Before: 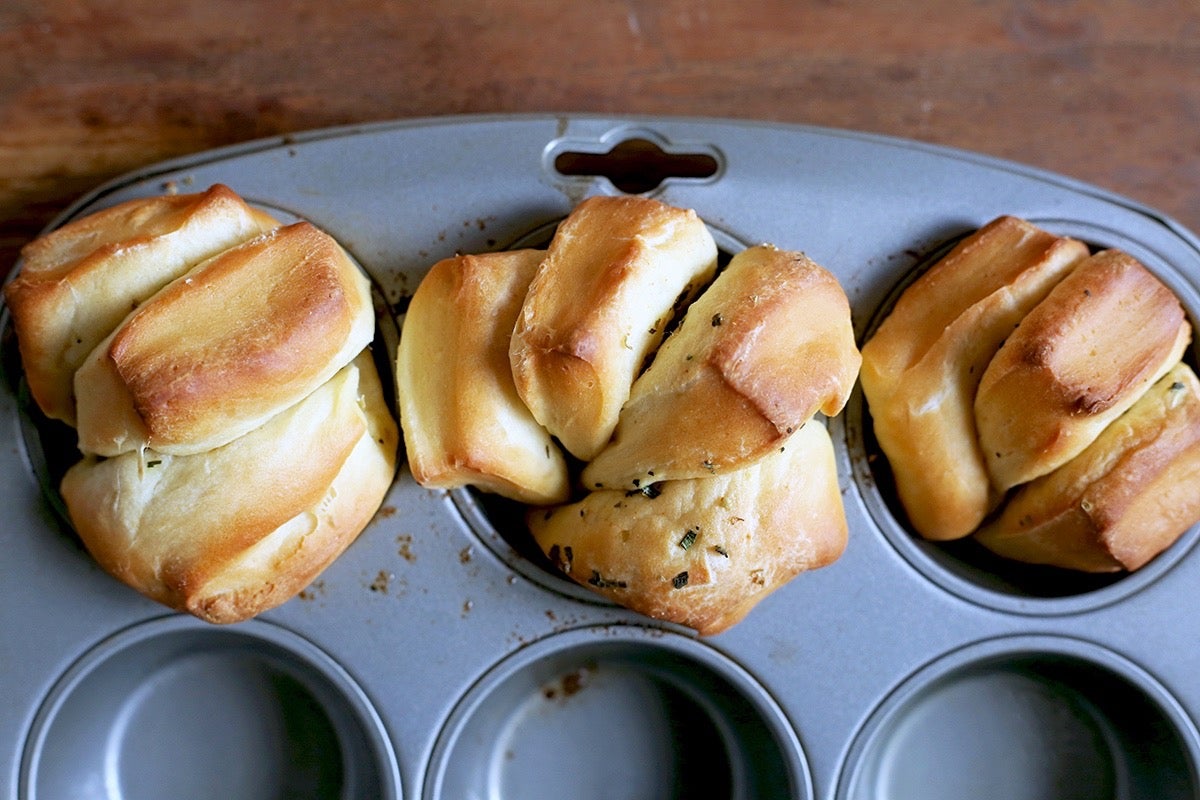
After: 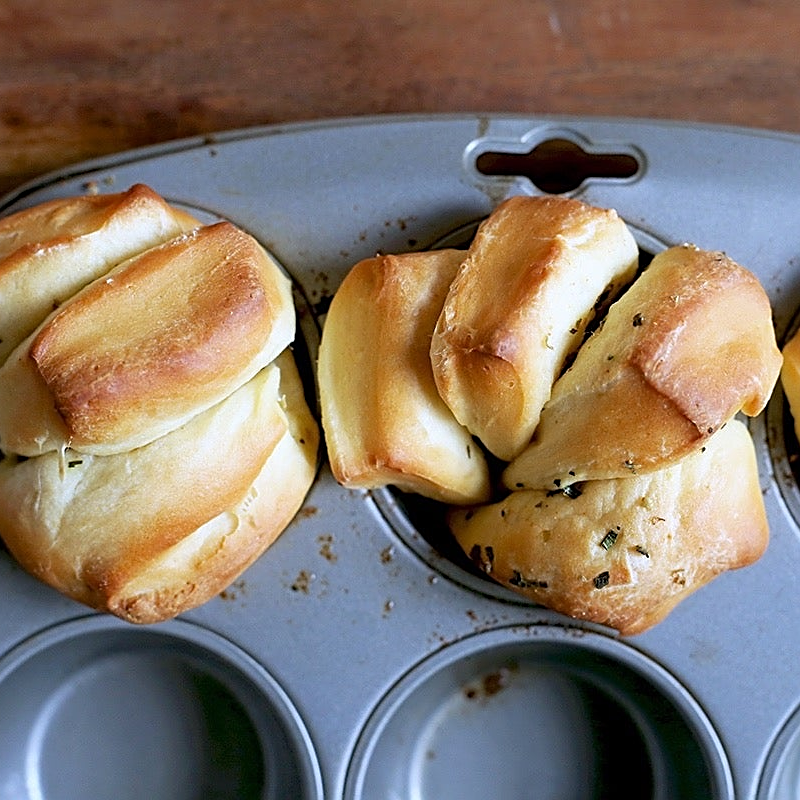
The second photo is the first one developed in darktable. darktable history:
crop and rotate: left 6.617%, right 26.717%
sharpen: on, module defaults
